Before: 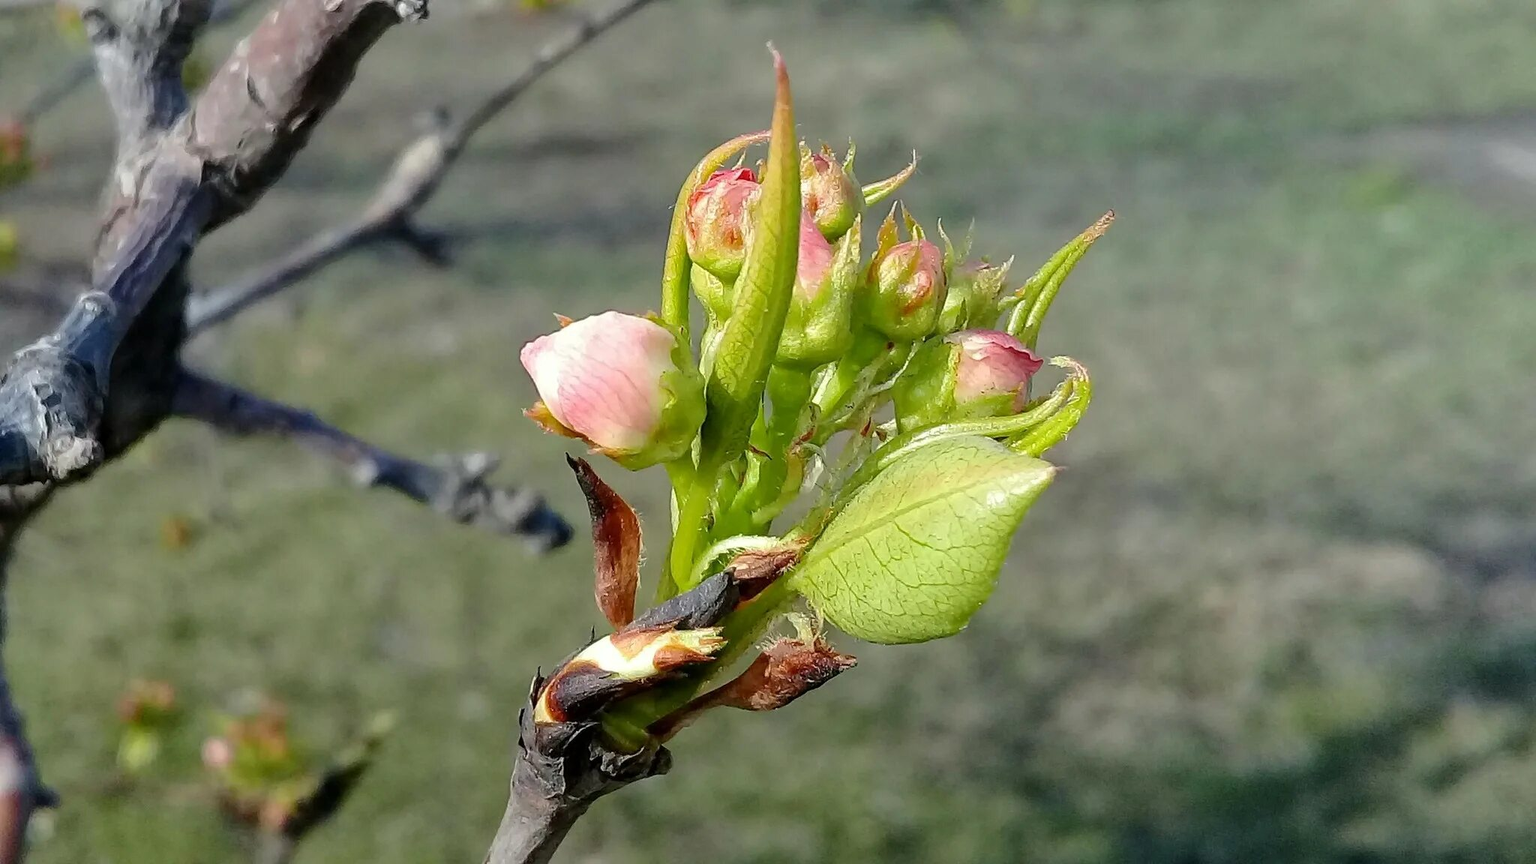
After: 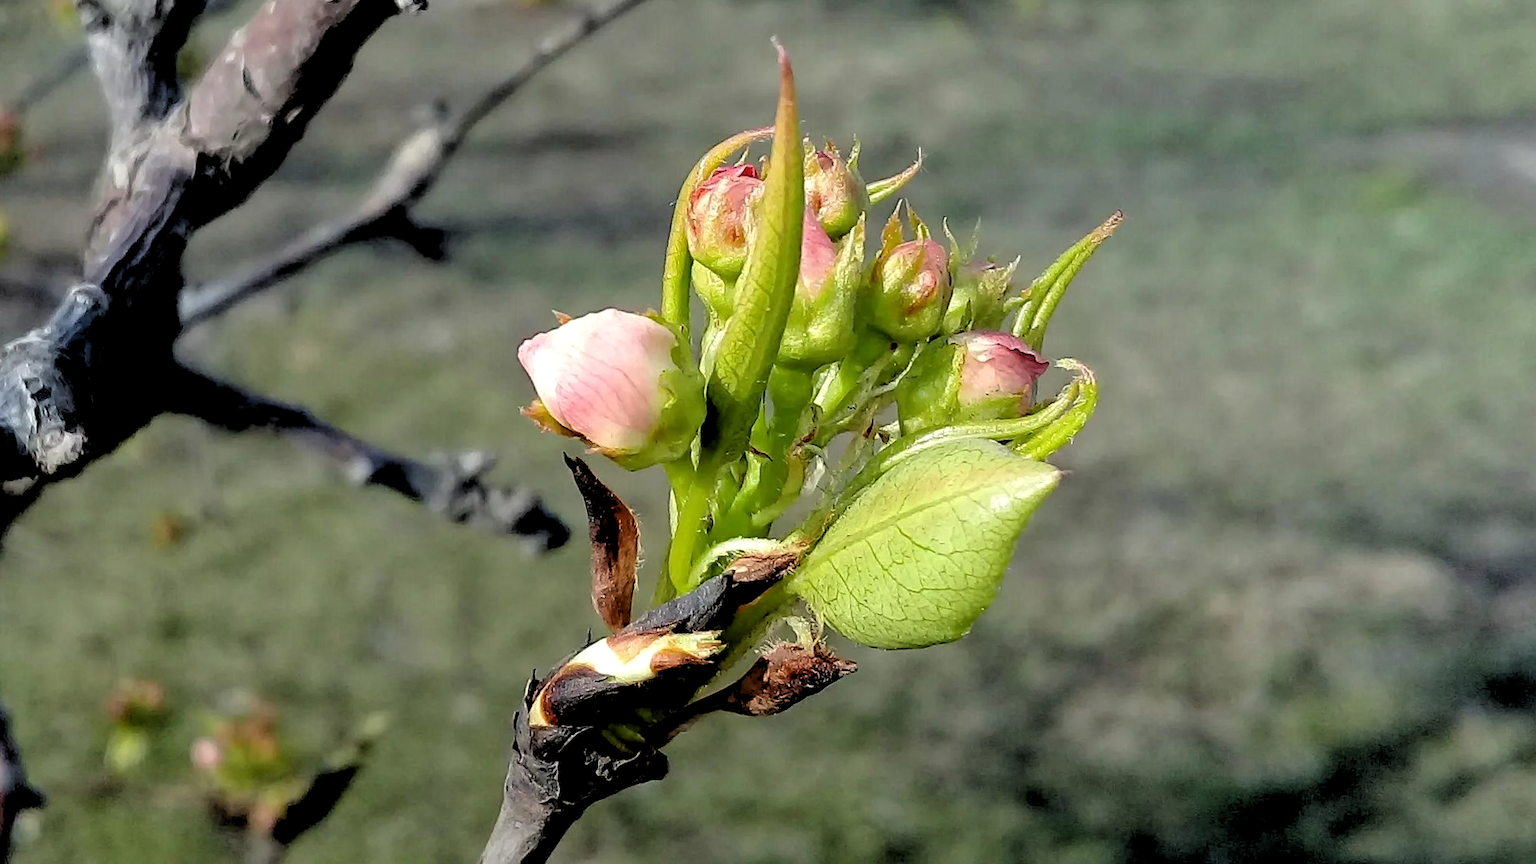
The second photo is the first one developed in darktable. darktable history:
rgb levels: levels [[0.034, 0.472, 0.904], [0, 0.5, 1], [0, 0.5, 1]]
crop and rotate: angle -0.5°
